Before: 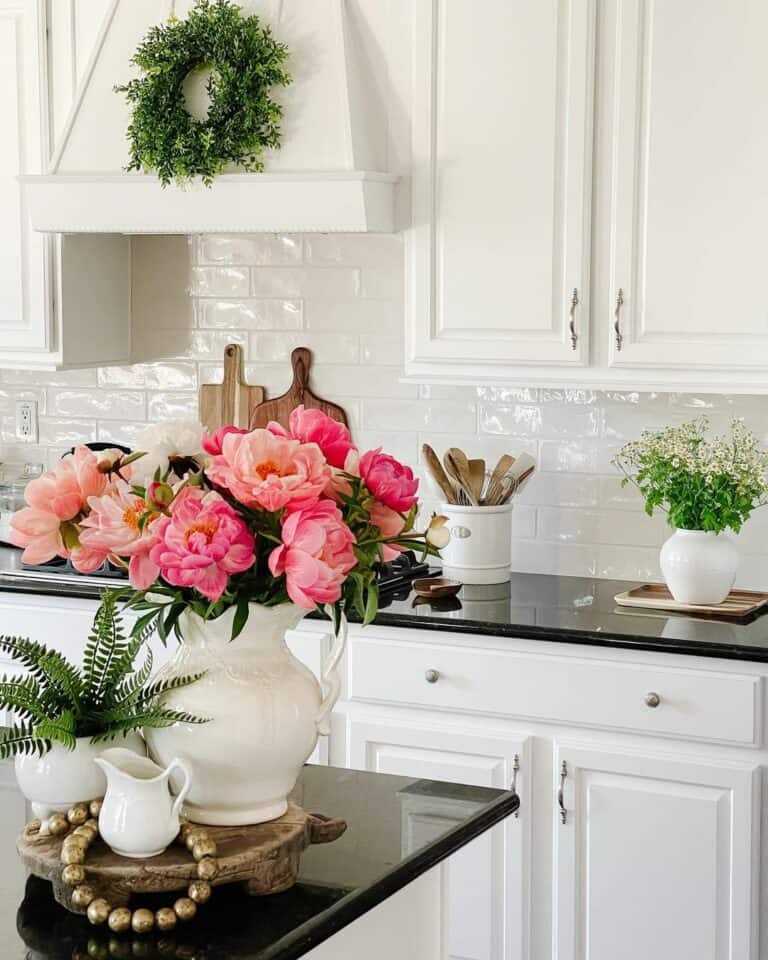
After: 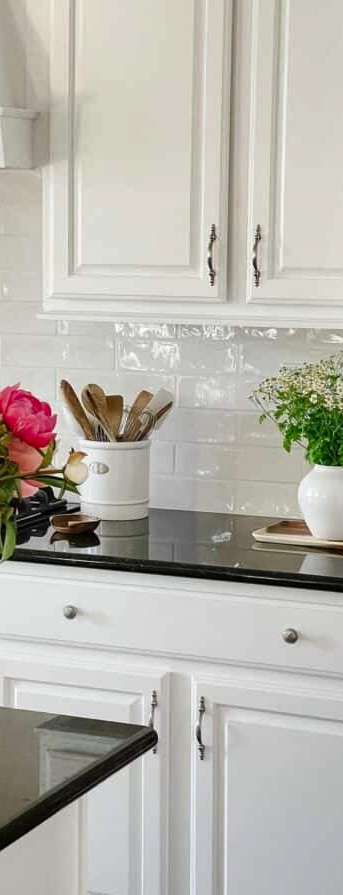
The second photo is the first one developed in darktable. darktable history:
shadows and highlights: shadows 59.45, soften with gaussian
crop: left 47.233%, top 6.745%, right 7.992%
